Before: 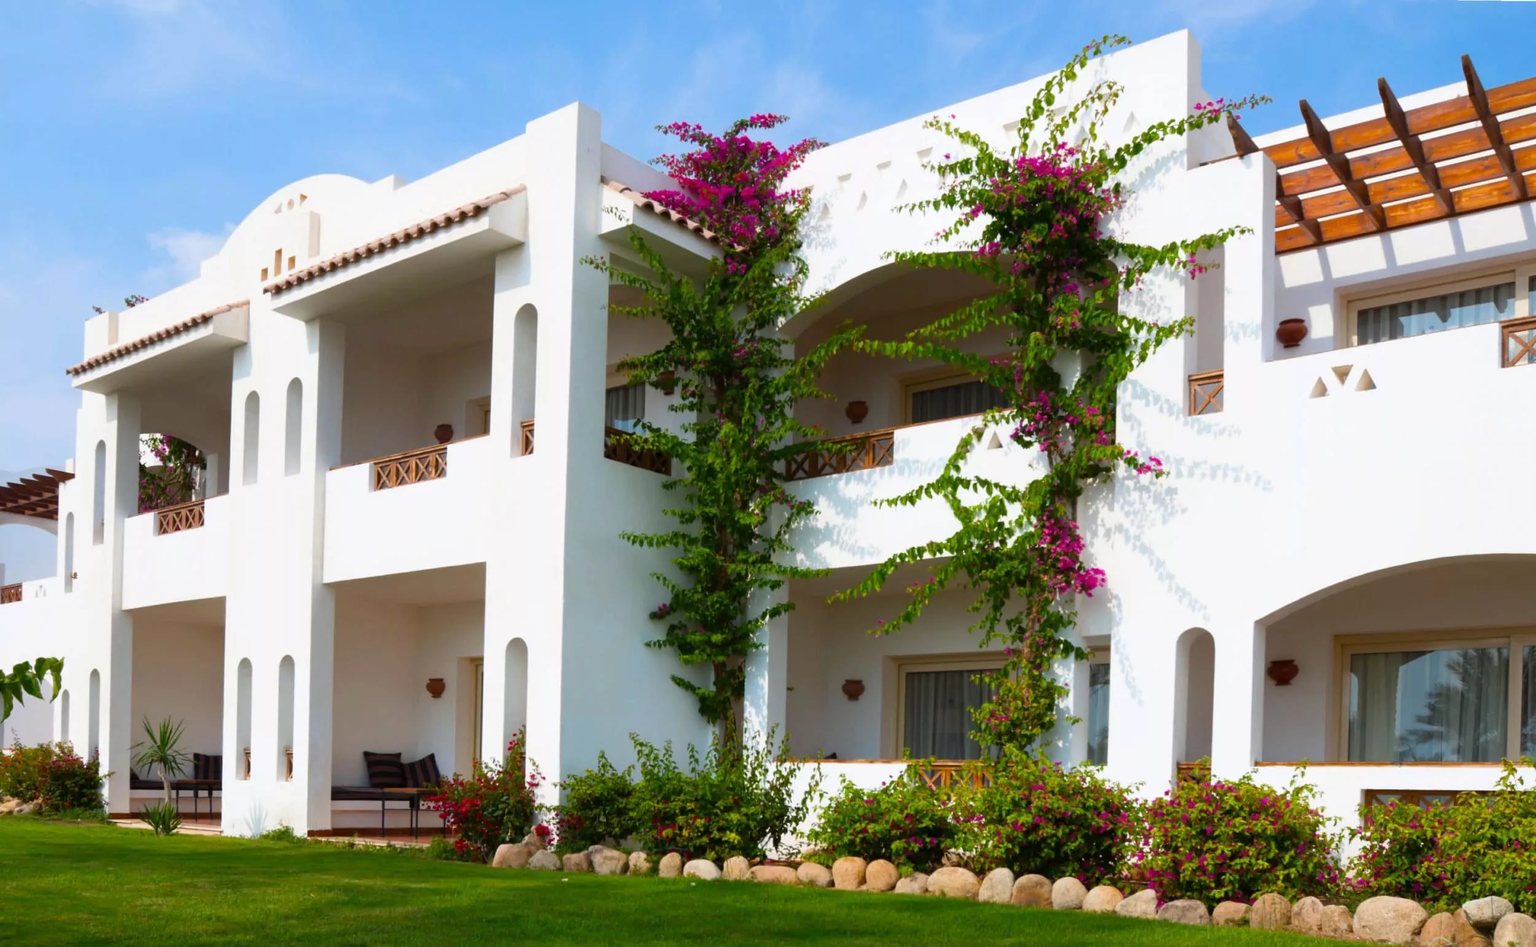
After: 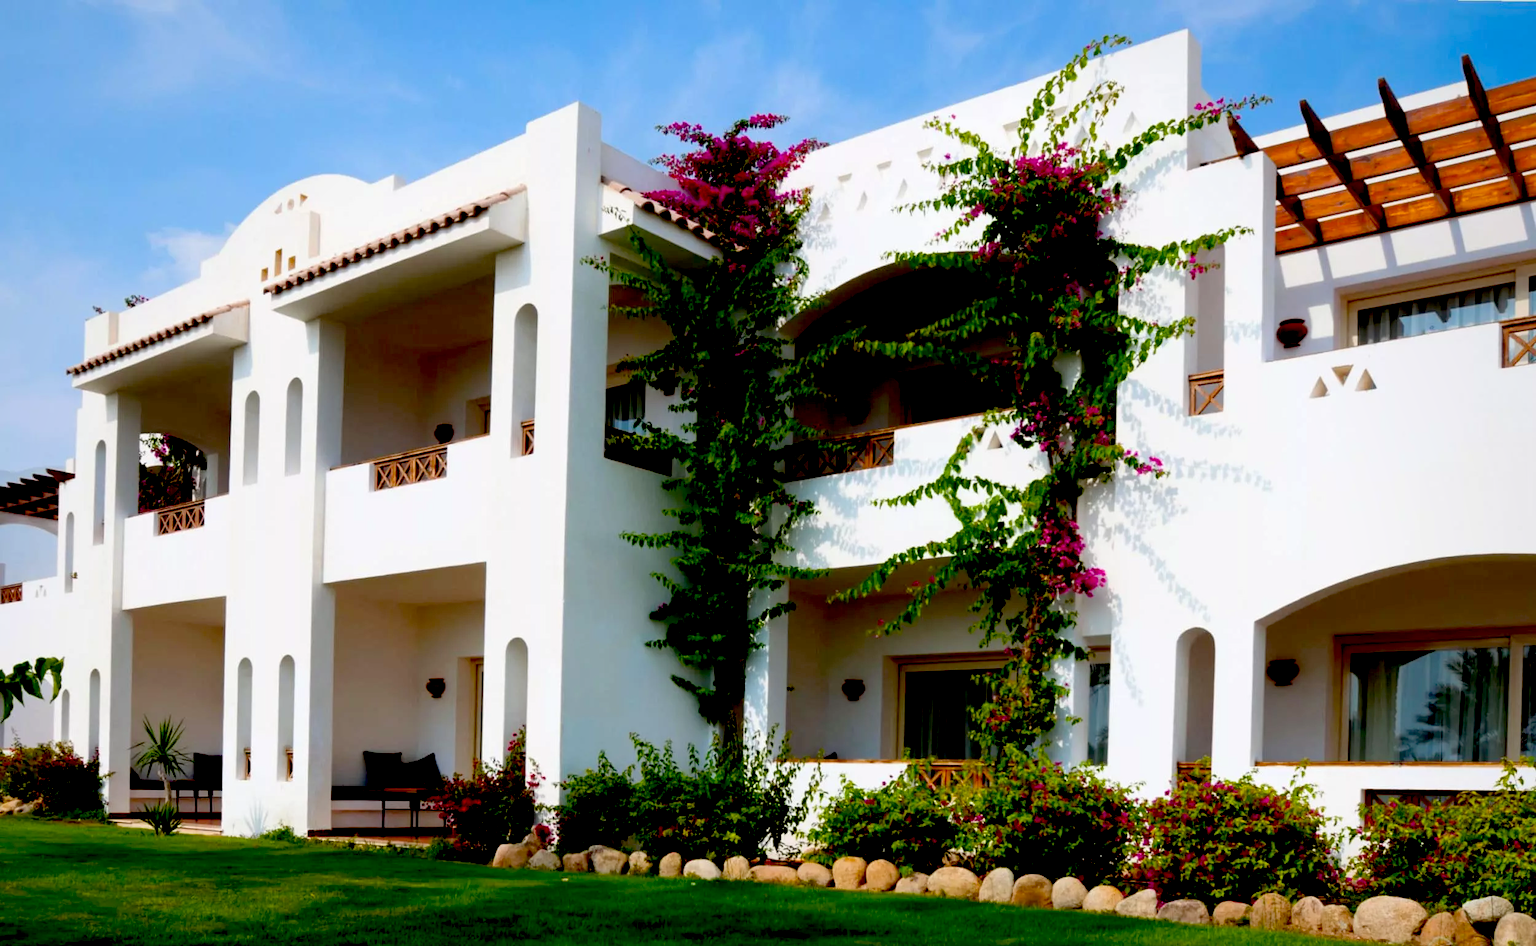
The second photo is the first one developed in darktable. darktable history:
vignetting: fall-off radius 61.07%, brightness -0.246, saturation 0.134, center (-0.026, 0.396)
exposure: black level correction 0.056, compensate exposure bias true, compensate highlight preservation false
